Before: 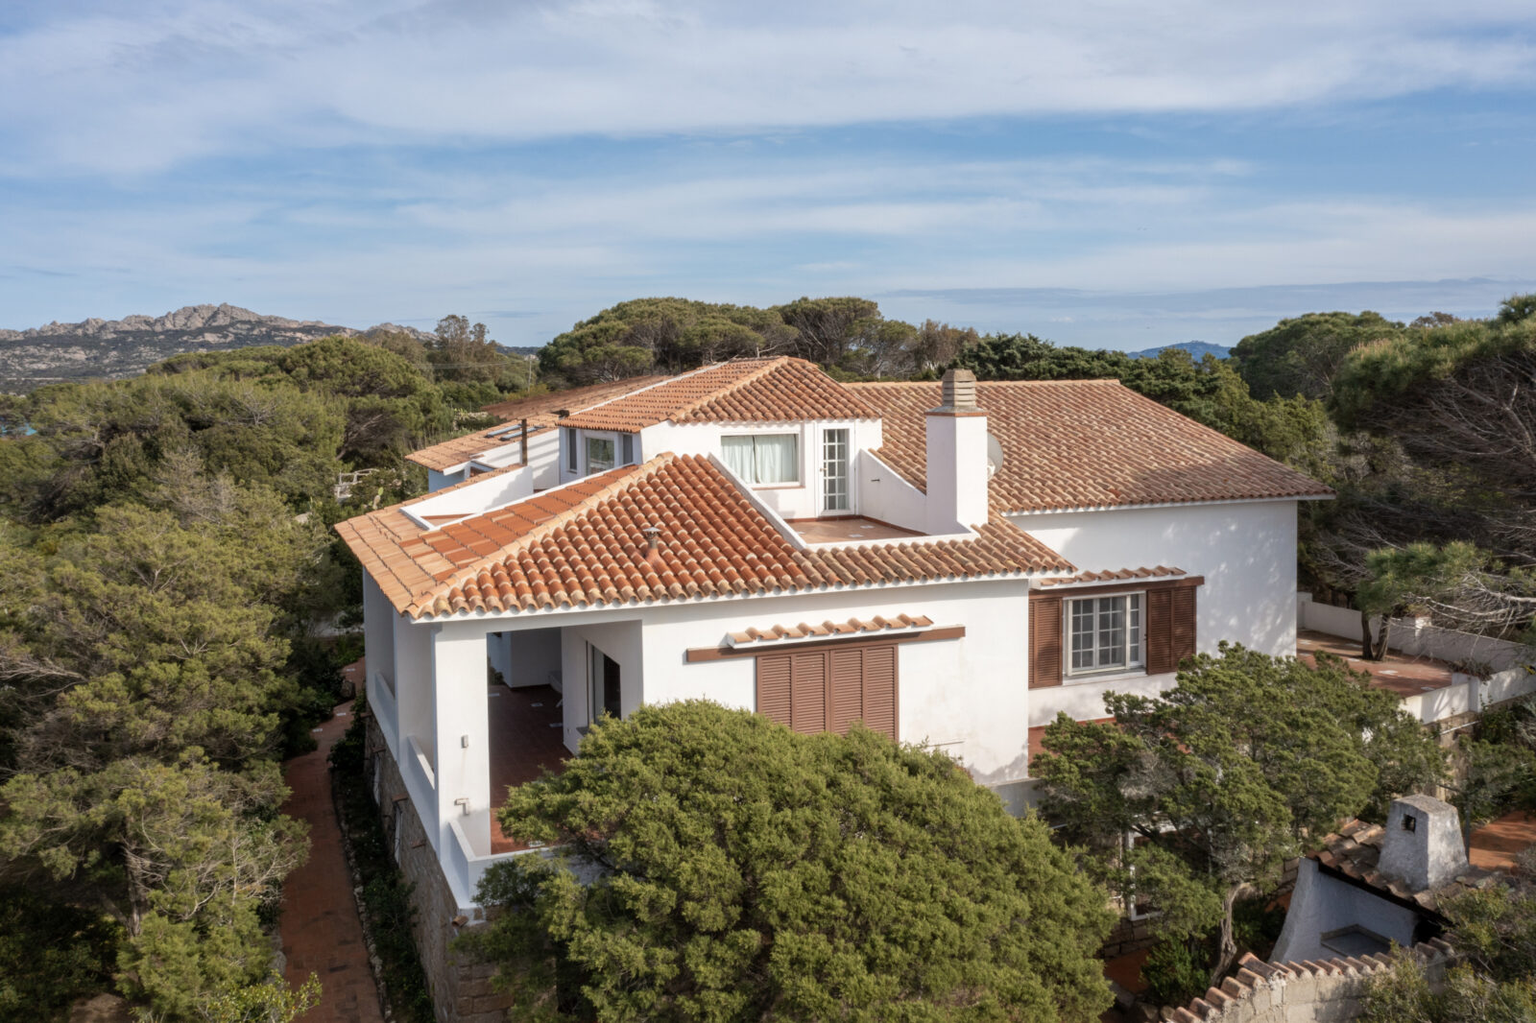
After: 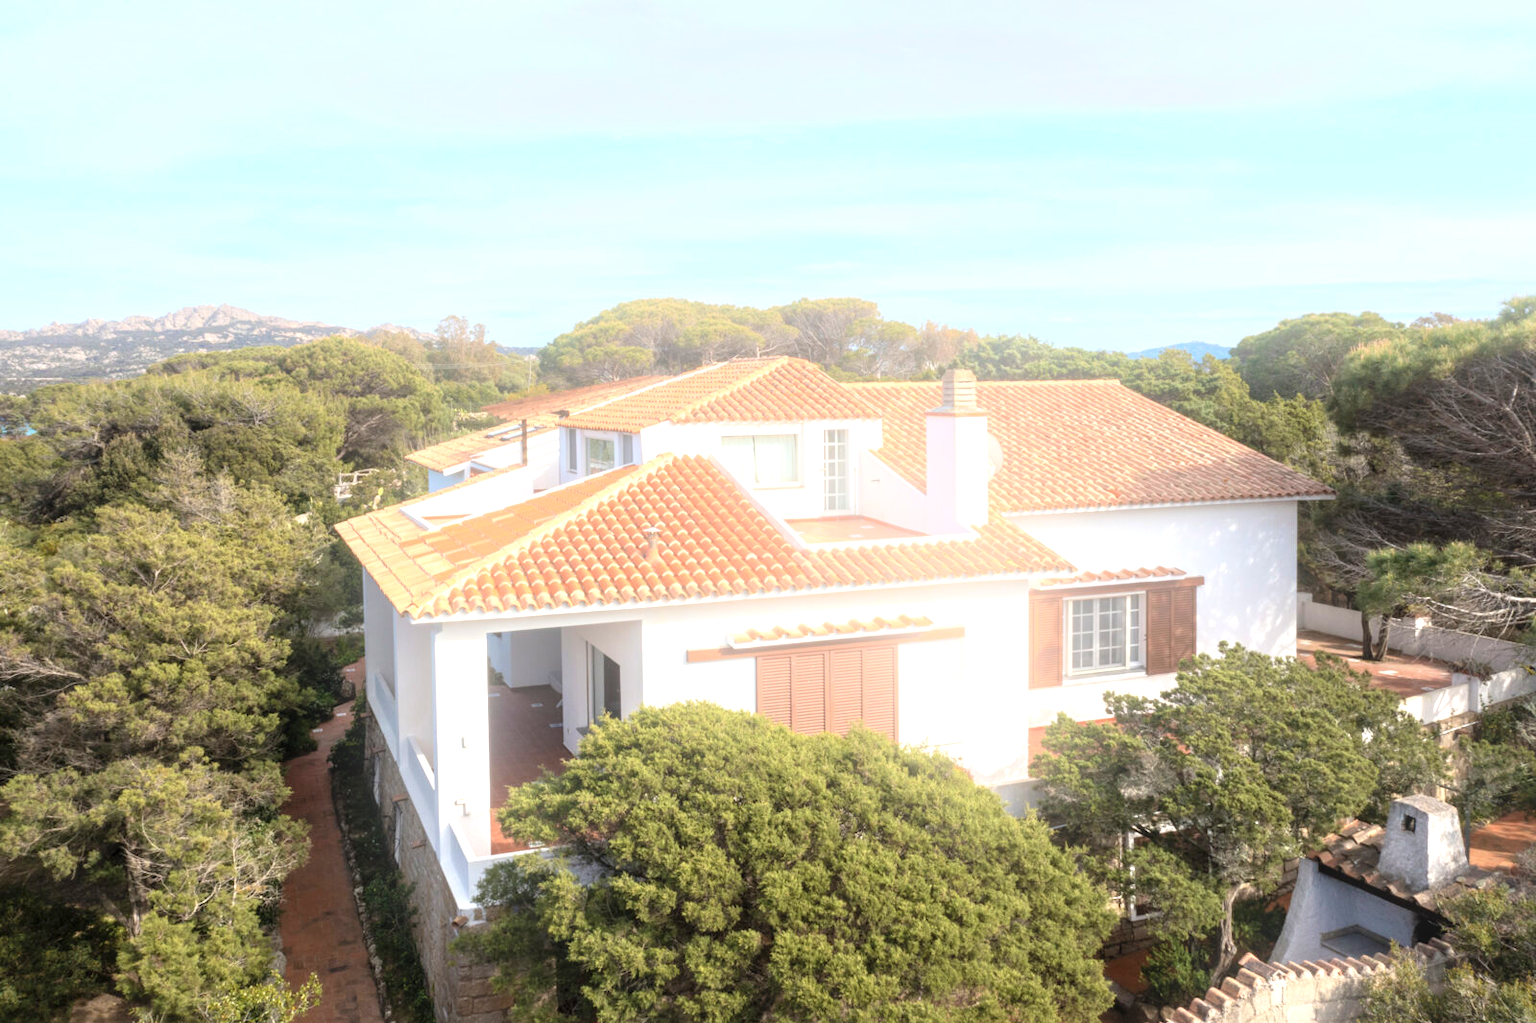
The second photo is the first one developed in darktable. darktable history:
bloom: size 16%, threshold 98%, strength 20%
exposure: black level correction 0, exposure 1.1 EV, compensate highlight preservation false
